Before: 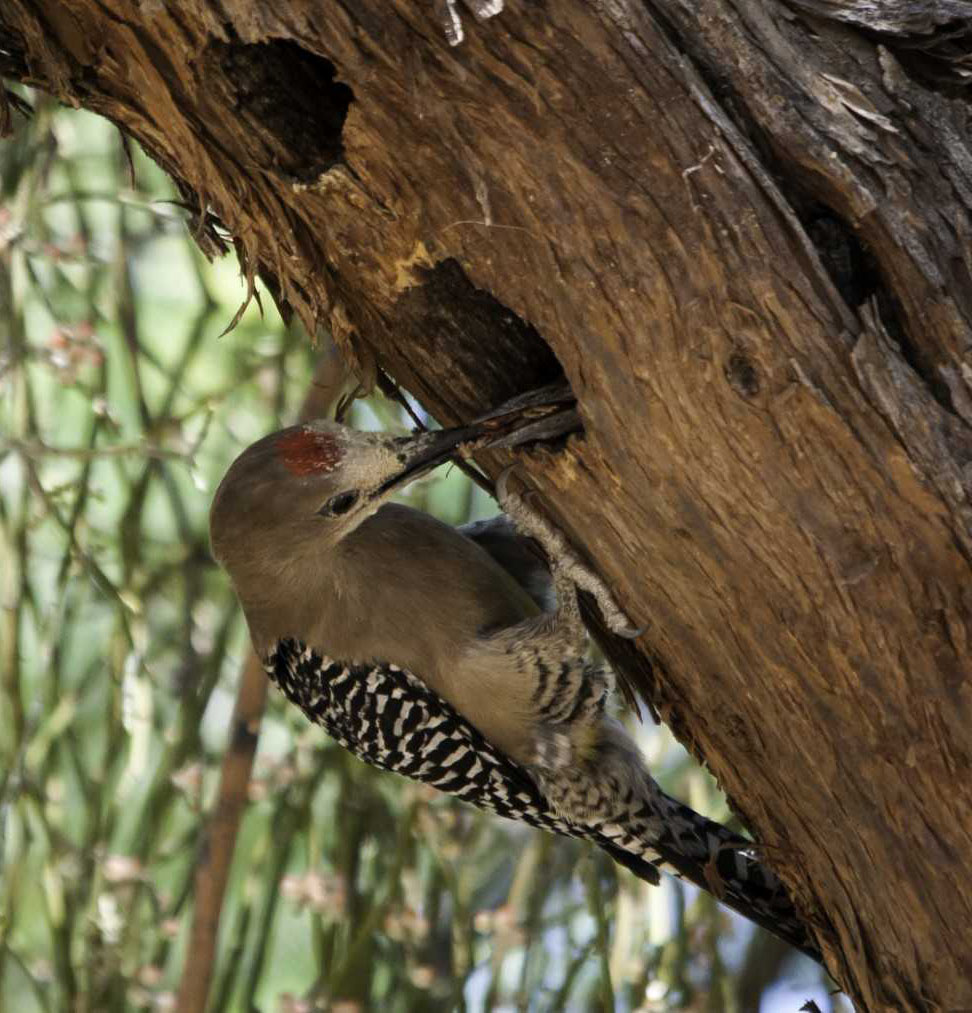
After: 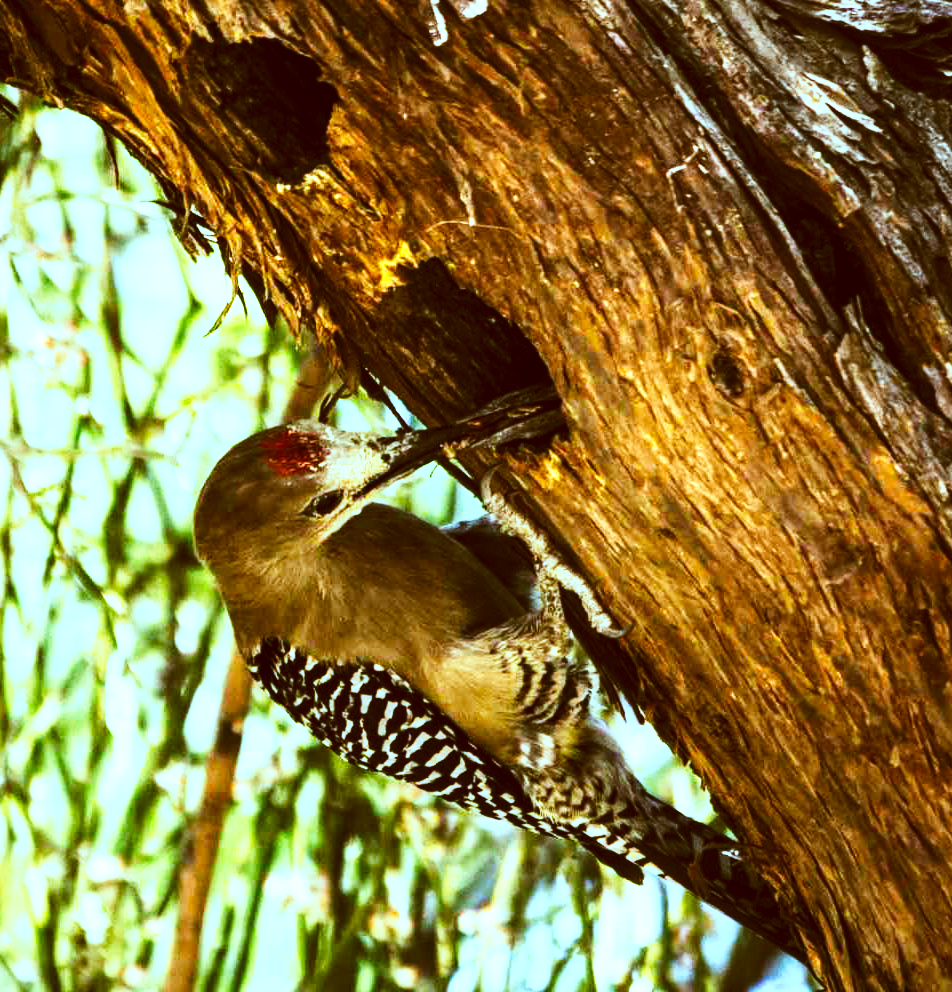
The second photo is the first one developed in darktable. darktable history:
exposure: black level correction 0, exposure 0.953 EV, compensate exposure bias true, compensate highlight preservation false
local contrast: highlights 25%, shadows 75%, midtone range 0.75
color correction: highlights a* -14.62, highlights b* -16.22, shadows a* 10.12, shadows b* 29.4
tone equalizer: -8 EV -0.417 EV, -7 EV -0.389 EV, -6 EV -0.333 EV, -5 EV -0.222 EV, -3 EV 0.222 EV, -2 EV 0.333 EV, -1 EV 0.389 EV, +0 EV 0.417 EV, edges refinement/feathering 500, mask exposure compensation -1.57 EV, preserve details no
crop: left 1.743%, right 0.268%, bottom 2.011%
color balance rgb: perceptual saturation grading › global saturation 25%, global vibrance 20%
tone curve: curves: ch0 [(0, 0) (0.003, 0.06) (0.011, 0.059) (0.025, 0.065) (0.044, 0.076) (0.069, 0.088) (0.1, 0.102) (0.136, 0.116) (0.177, 0.137) (0.224, 0.169) (0.277, 0.214) (0.335, 0.271) (0.399, 0.356) (0.468, 0.459) (0.543, 0.579) (0.623, 0.705) (0.709, 0.823) (0.801, 0.918) (0.898, 0.963) (1, 1)], preserve colors none
